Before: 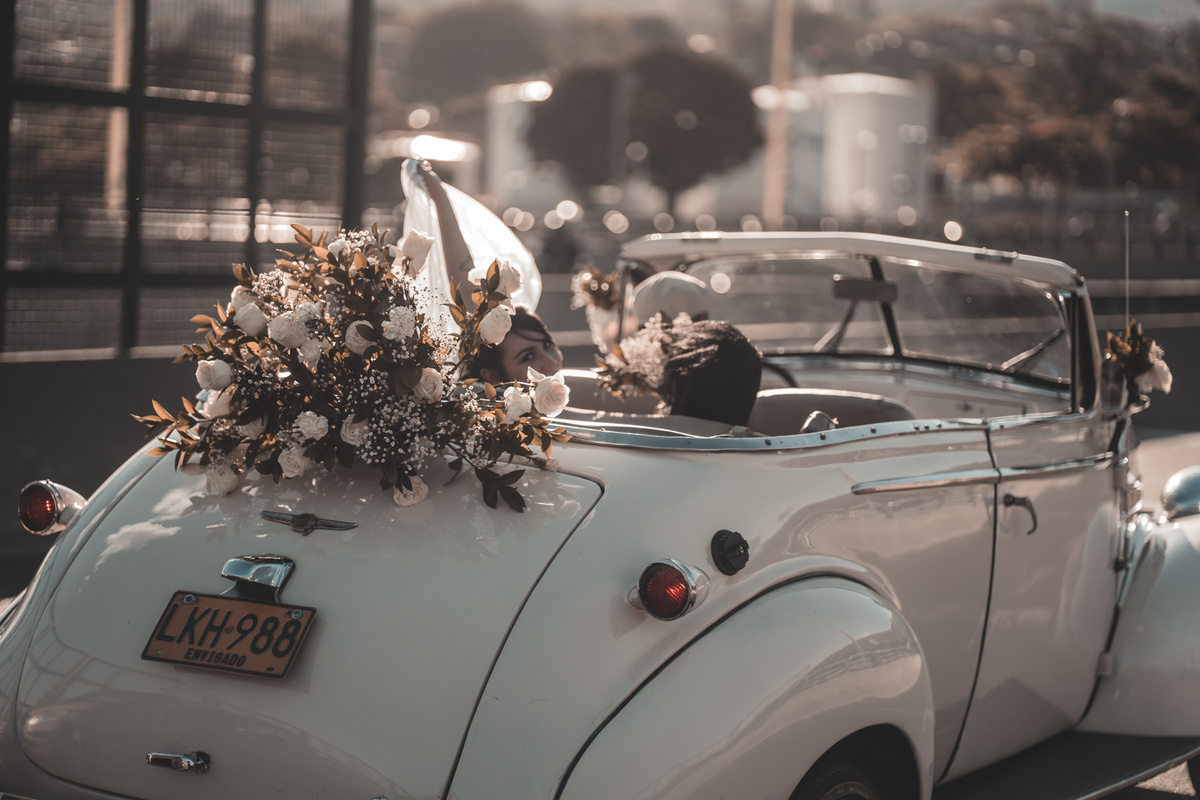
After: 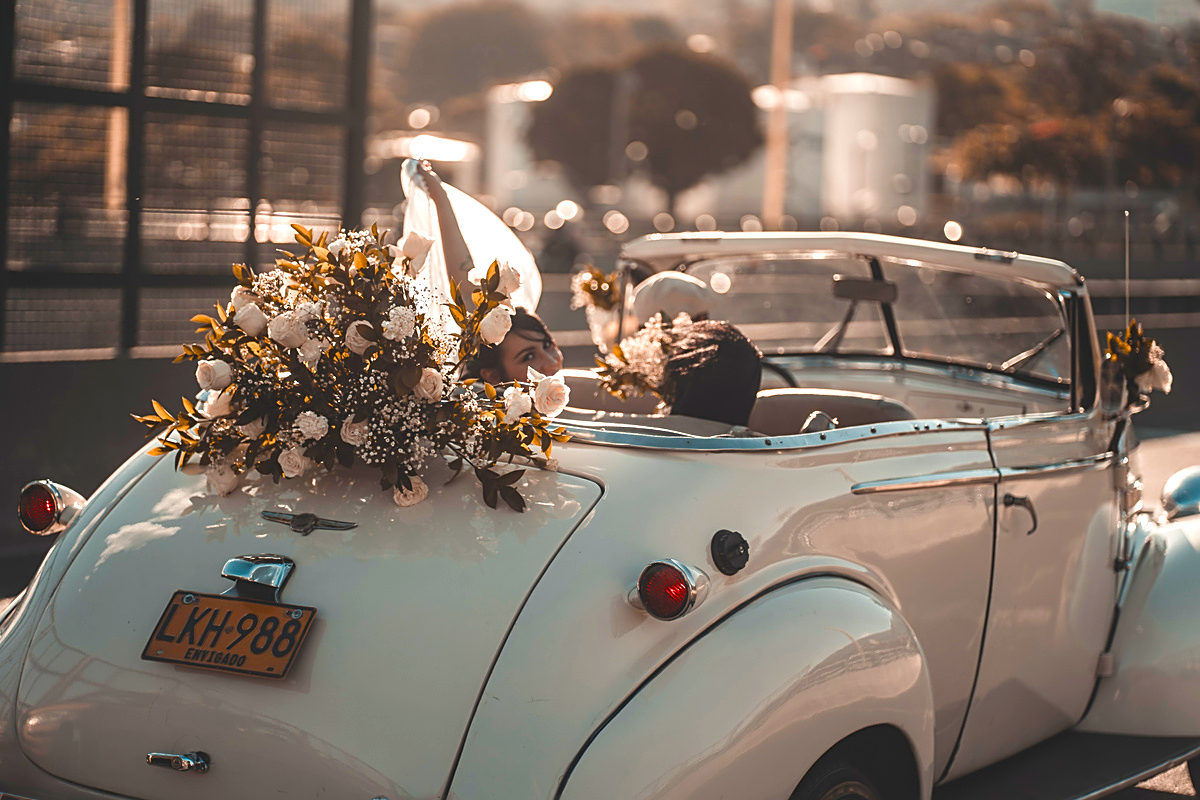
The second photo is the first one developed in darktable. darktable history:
color balance rgb: linear chroma grading › shadows 10%, linear chroma grading › highlights 10%, linear chroma grading › global chroma 15%, linear chroma grading › mid-tones 15%, perceptual saturation grading › global saturation 40%, perceptual saturation grading › highlights -25%, perceptual saturation grading › mid-tones 35%, perceptual saturation grading › shadows 35%, perceptual brilliance grading › global brilliance 11.29%, global vibrance 11.29%
sharpen: on, module defaults
